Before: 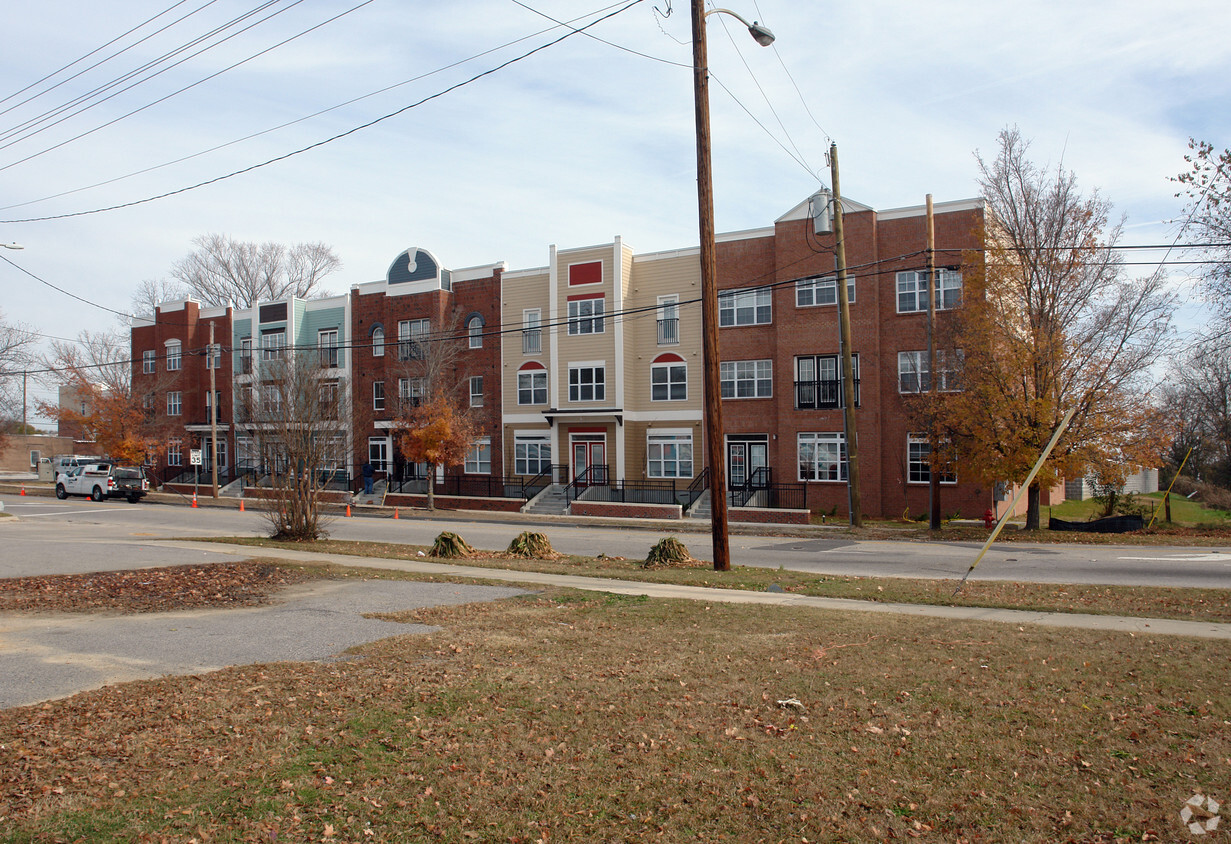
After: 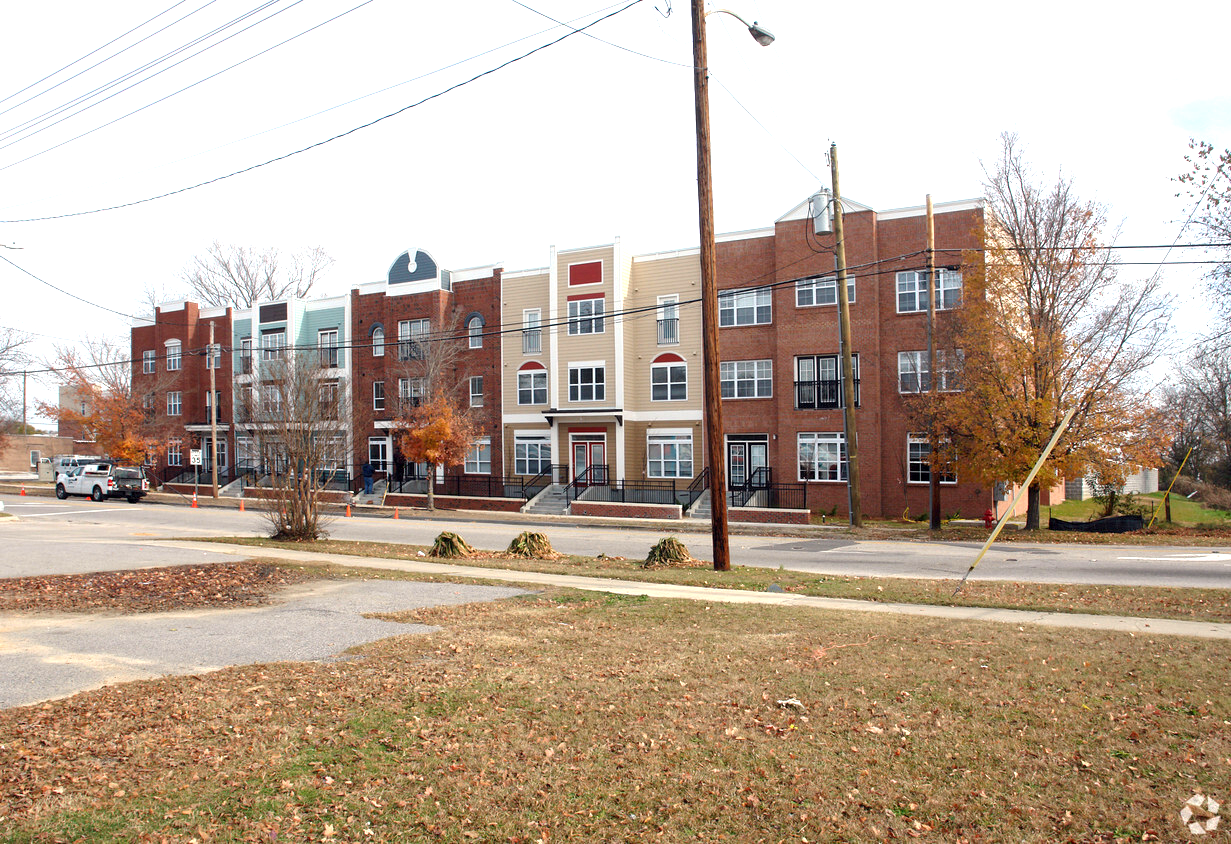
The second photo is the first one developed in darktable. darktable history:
exposure: black level correction 0.001, exposure 0.96 EV, compensate highlight preservation false
